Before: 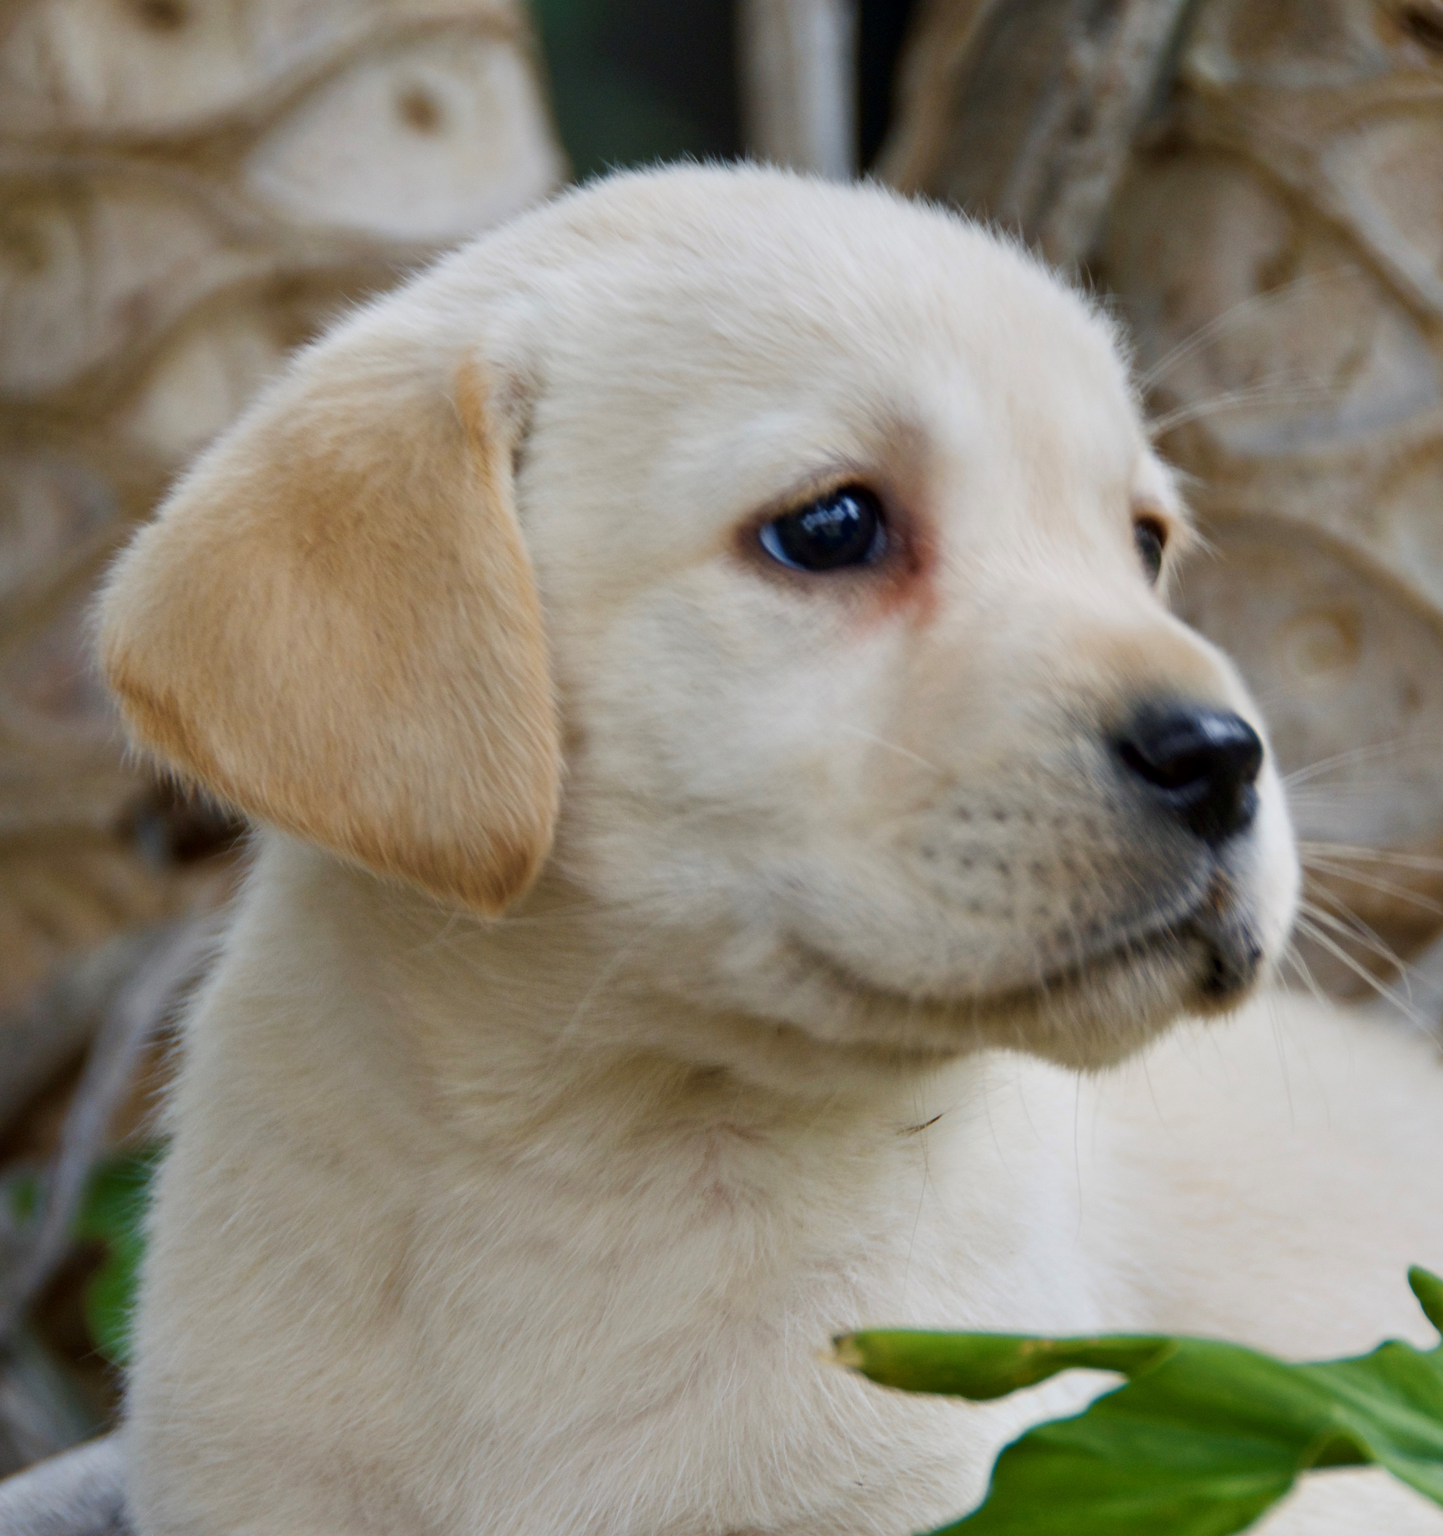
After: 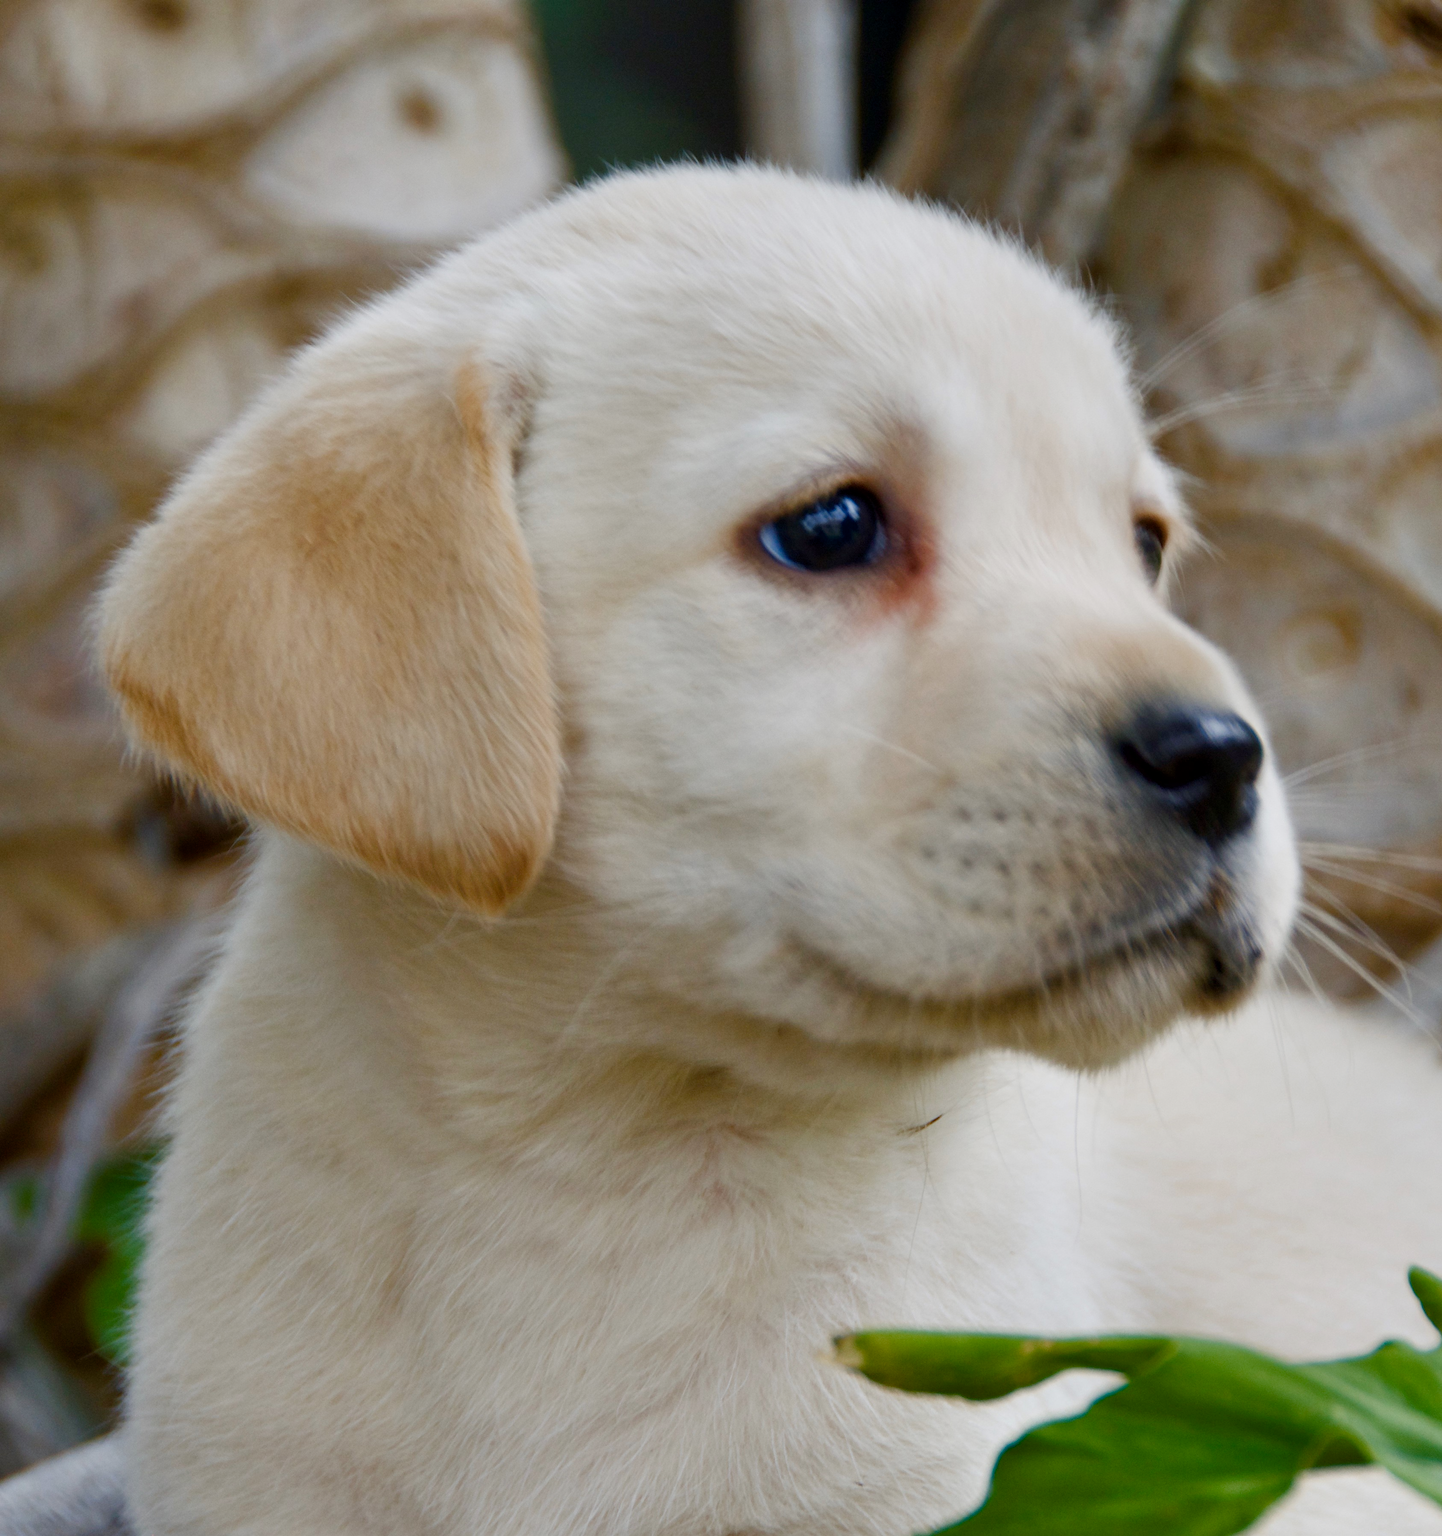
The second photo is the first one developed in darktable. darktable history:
color balance rgb: perceptual saturation grading › global saturation 20%, perceptual saturation grading › highlights -49.634%, perceptual saturation grading › shadows 25.169%
